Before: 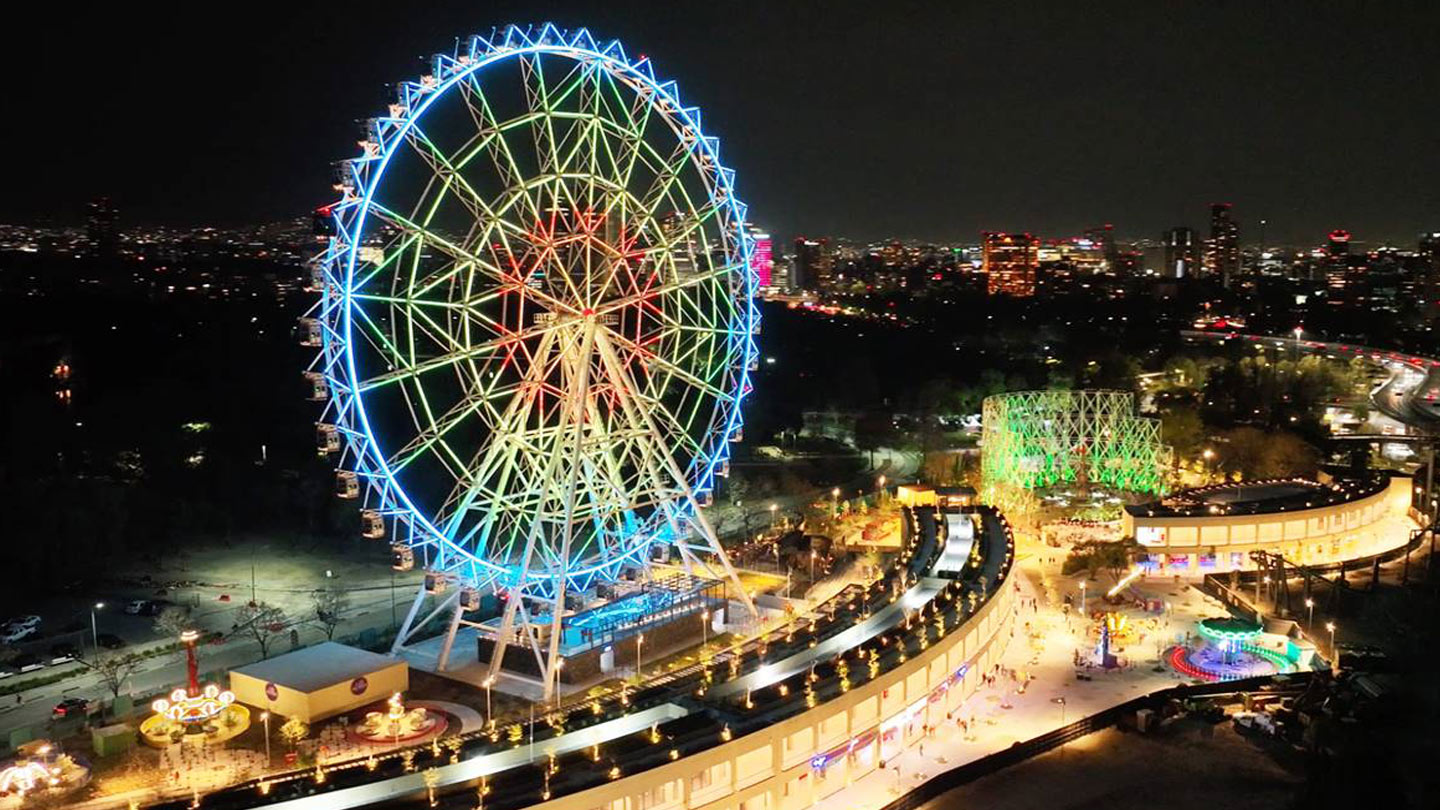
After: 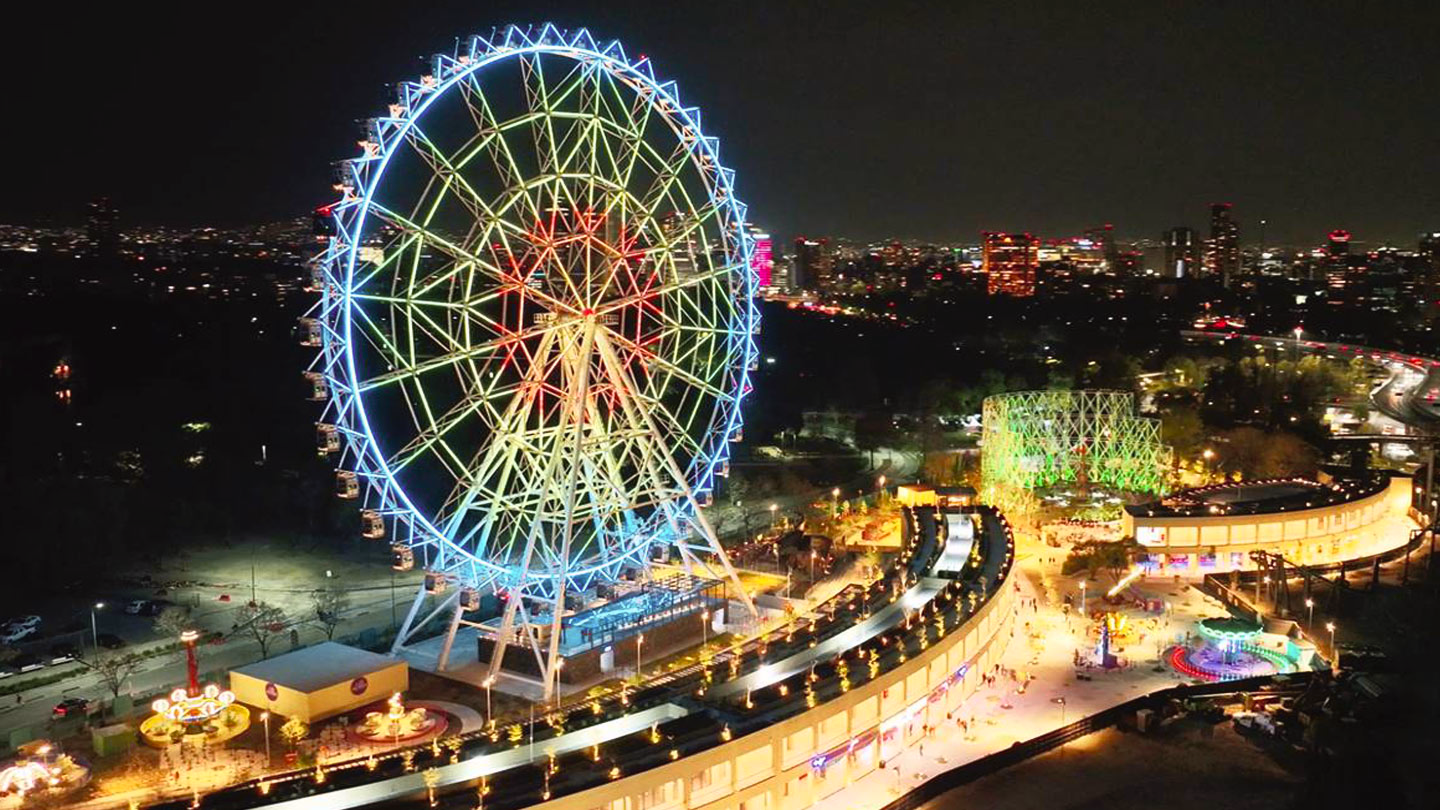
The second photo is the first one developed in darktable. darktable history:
tone curve: curves: ch0 [(0, 0.024) (0.119, 0.146) (0.474, 0.464) (0.718, 0.721) (0.817, 0.839) (1, 0.998)]; ch1 [(0, 0) (0.377, 0.416) (0.439, 0.451) (0.477, 0.477) (0.501, 0.504) (0.538, 0.544) (0.58, 0.602) (0.664, 0.676) (0.783, 0.804) (1, 1)]; ch2 [(0, 0) (0.38, 0.405) (0.463, 0.456) (0.498, 0.497) (0.524, 0.535) (0.578, 0.576) (0.648, 0.665) (1, 1)], color space Lab, independent channels, preserve colors none
